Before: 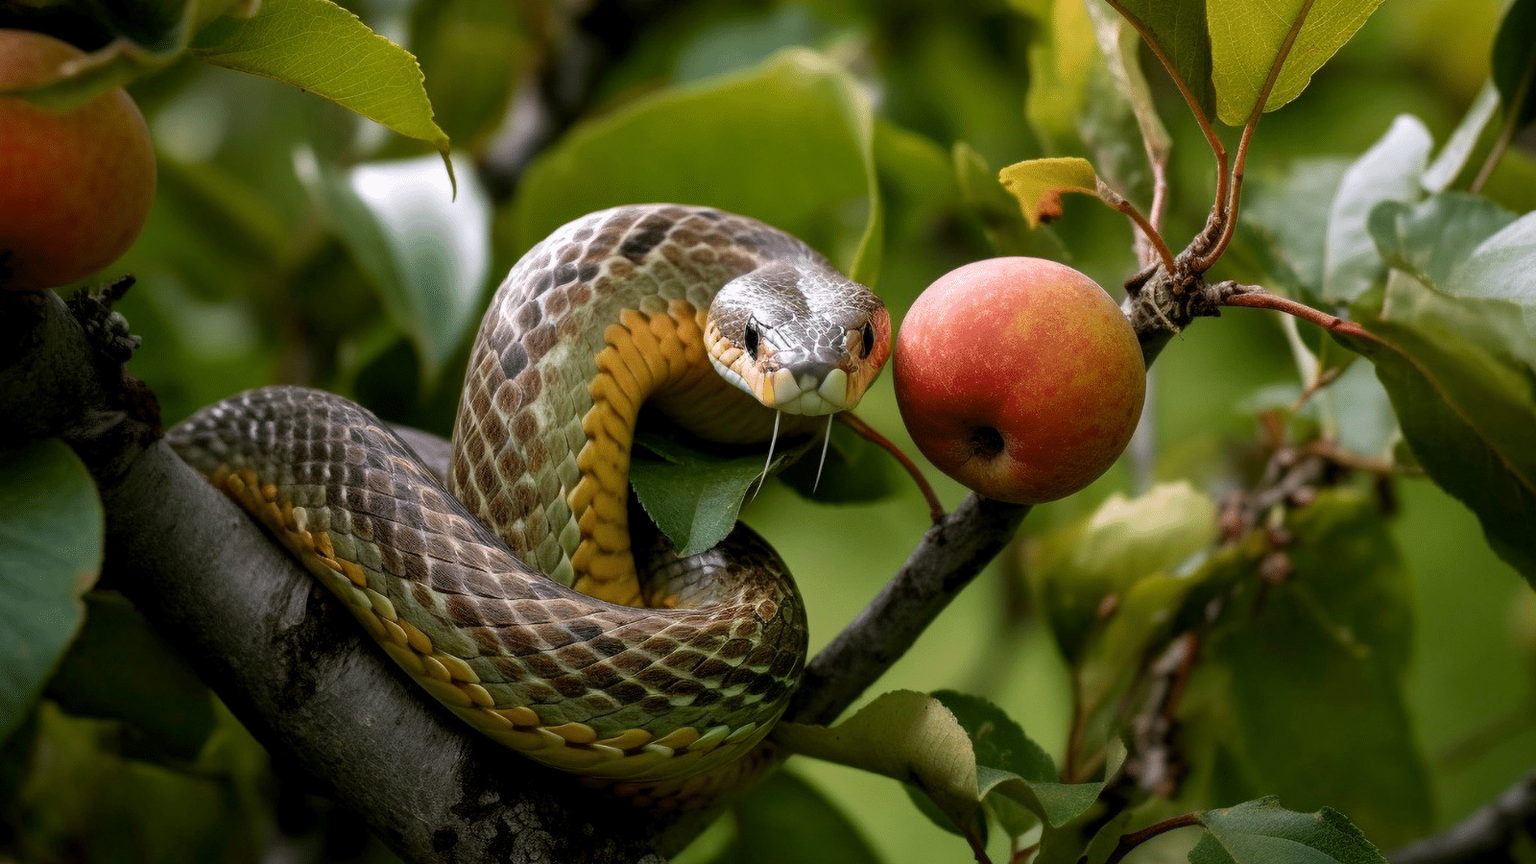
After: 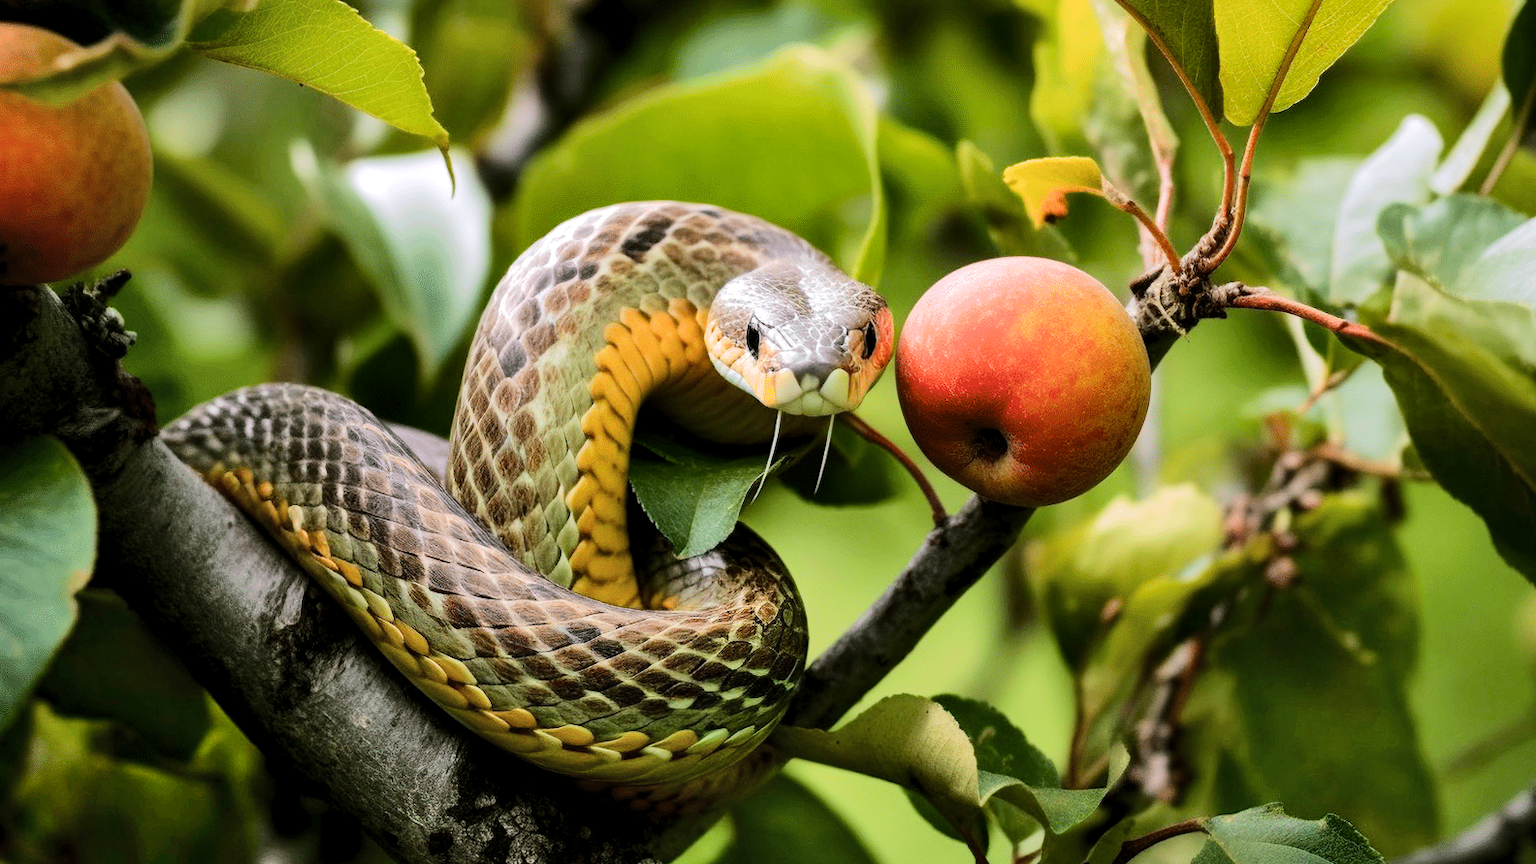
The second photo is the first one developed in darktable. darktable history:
tone equalizer: -7 EV 0.142 EV, -6 EV 0.615 EV, -5 EV 1.18 EV, -4 EV 1.36 EV, -3 EV 1.17 EV, -2 EV 0.6 EV, -1 EV 0.148 EV, edges refinement/feathering 500, mask exposure compensation -1.57 EV, preserve details no
shadows and highlights: soften with gaussian
crop and rotate: angle -0.307°
